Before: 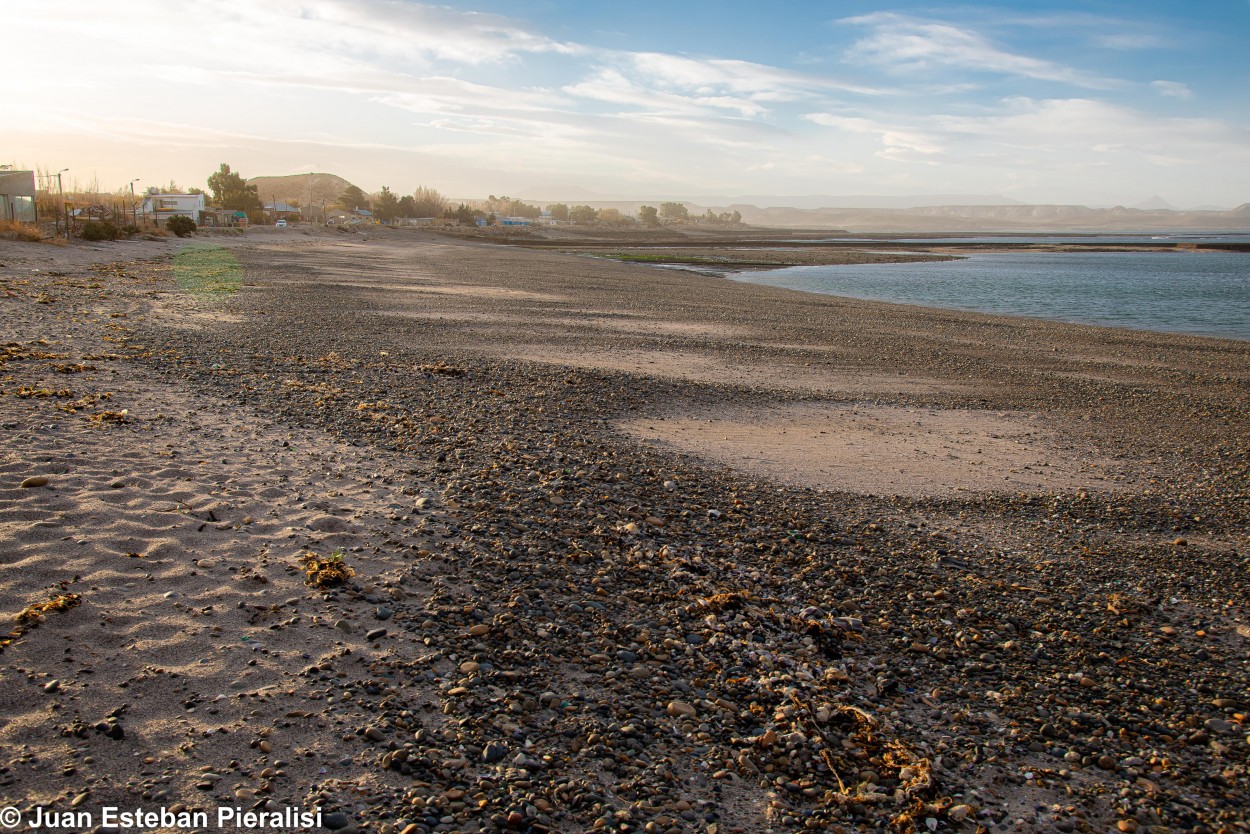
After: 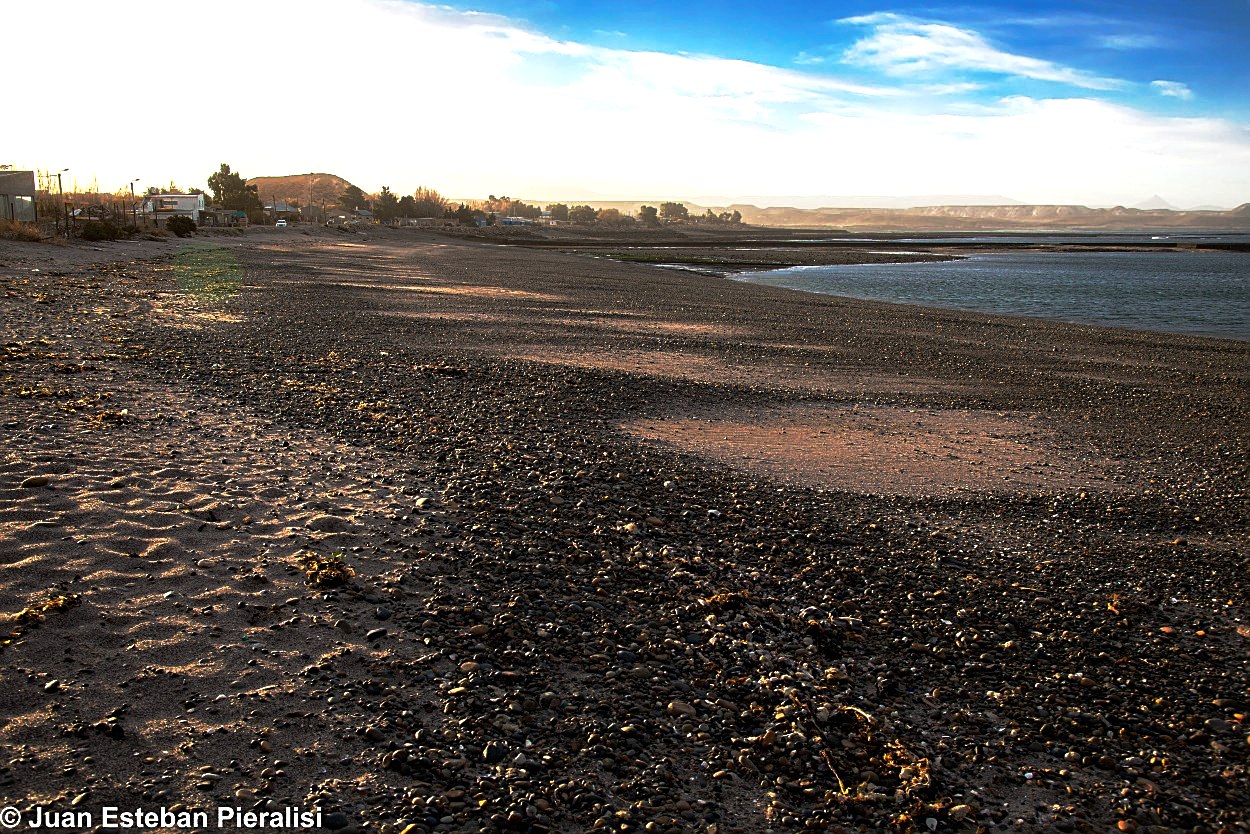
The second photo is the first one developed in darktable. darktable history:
sharpen: on, module defaults
base curve: curves: ch0 [(0, 0) (0.564, 0.291) (0.802, 0.731) (1, 1)], preserve colors none
tone equalizer: -8 EV -0.711 EV, -7 EV -0.71 EV, -6 EV -0.635 EV, -5 EV -0.411 EV, -3 EV 0.394 EV, -2 EV 0.6 EV, -1 EV 0.696 EV, +0 EV 0.755 EV, edges refinement/feathering 500, mask exposure compensation -1.57 EV, preserve details no
